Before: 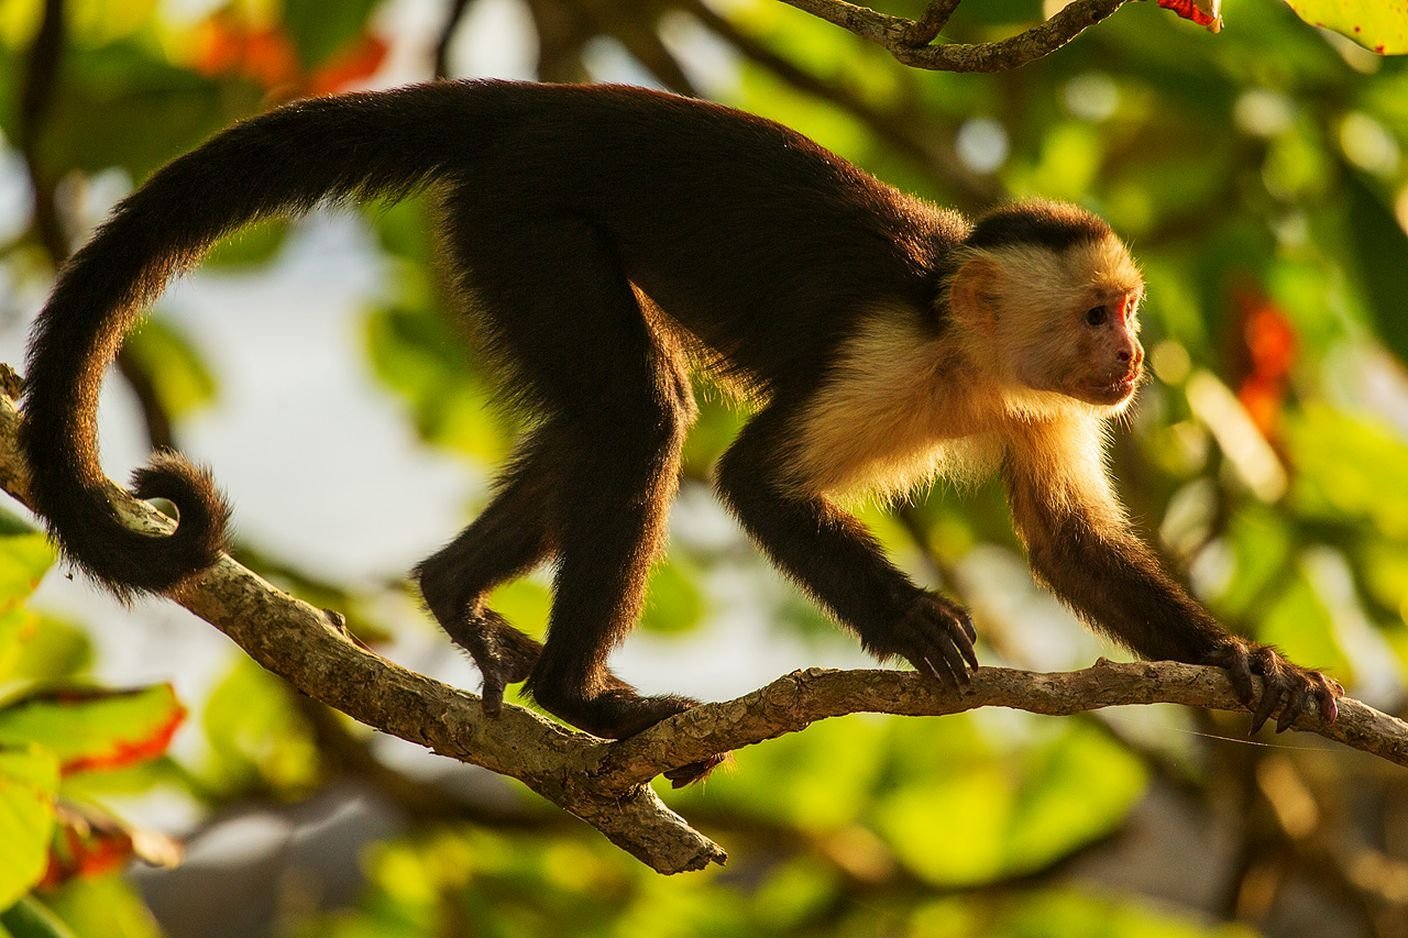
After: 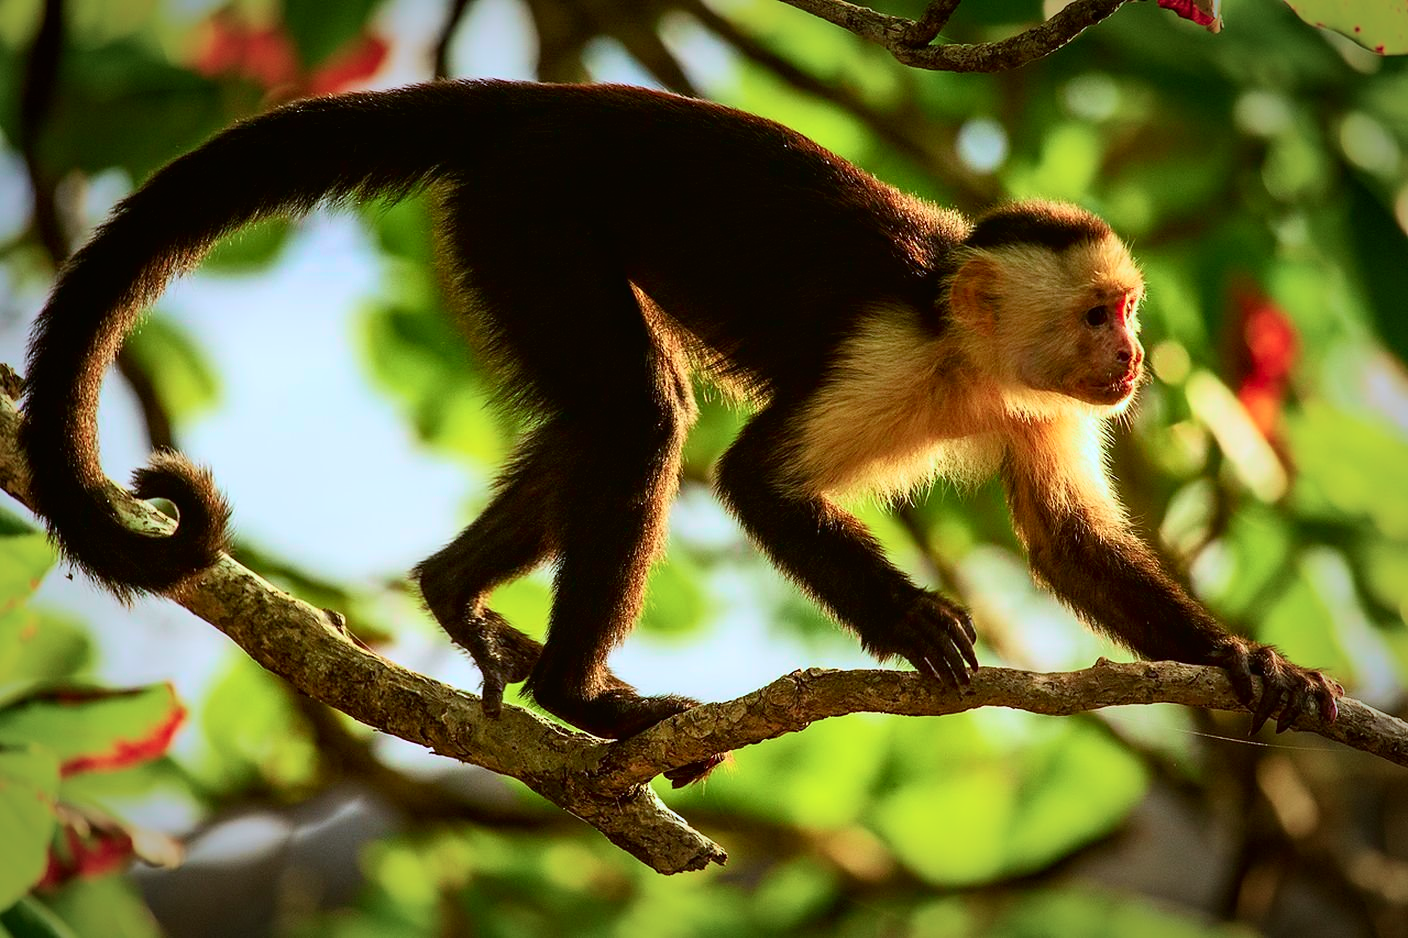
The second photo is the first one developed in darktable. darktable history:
vignetting: fall-off start 70.97%, brightness -0.584, saturation -0.118, width/height ratio 1.333
tone curve: curves: ch0 [(0, 0.013) (0.054, 0.018) (0.205, 0.191) (0.289, 0.292) (0.39, 0.424) (0.493, 0.551) (0.647, 0.752) (0.796, 0.887) (1, 0.998)]; ch1 [(0, 0) (0.371, 0.339) (0.477, 0.452) (0.494, 0.495) (0.501, 0.501) (0.51, 0.516) (0.54, 0.557) (0.572, 0.605) (0.625, 0.687) (0.774, 0.841) (1, 1)]; ch2 [(0, 0) (0.32, 0.281) (0.403, 0.399) (0.441, 0.428) (0.47, 0.469) (0.498, 0.496) (0.524, 0.543) (0.551, 0.579) (0.633, 0.665) (0.7, 0.711) (1, 1)], color space Lab, independent channels, preserve colors none
white balance: red 0.926, green 1.003, blue 1.133
